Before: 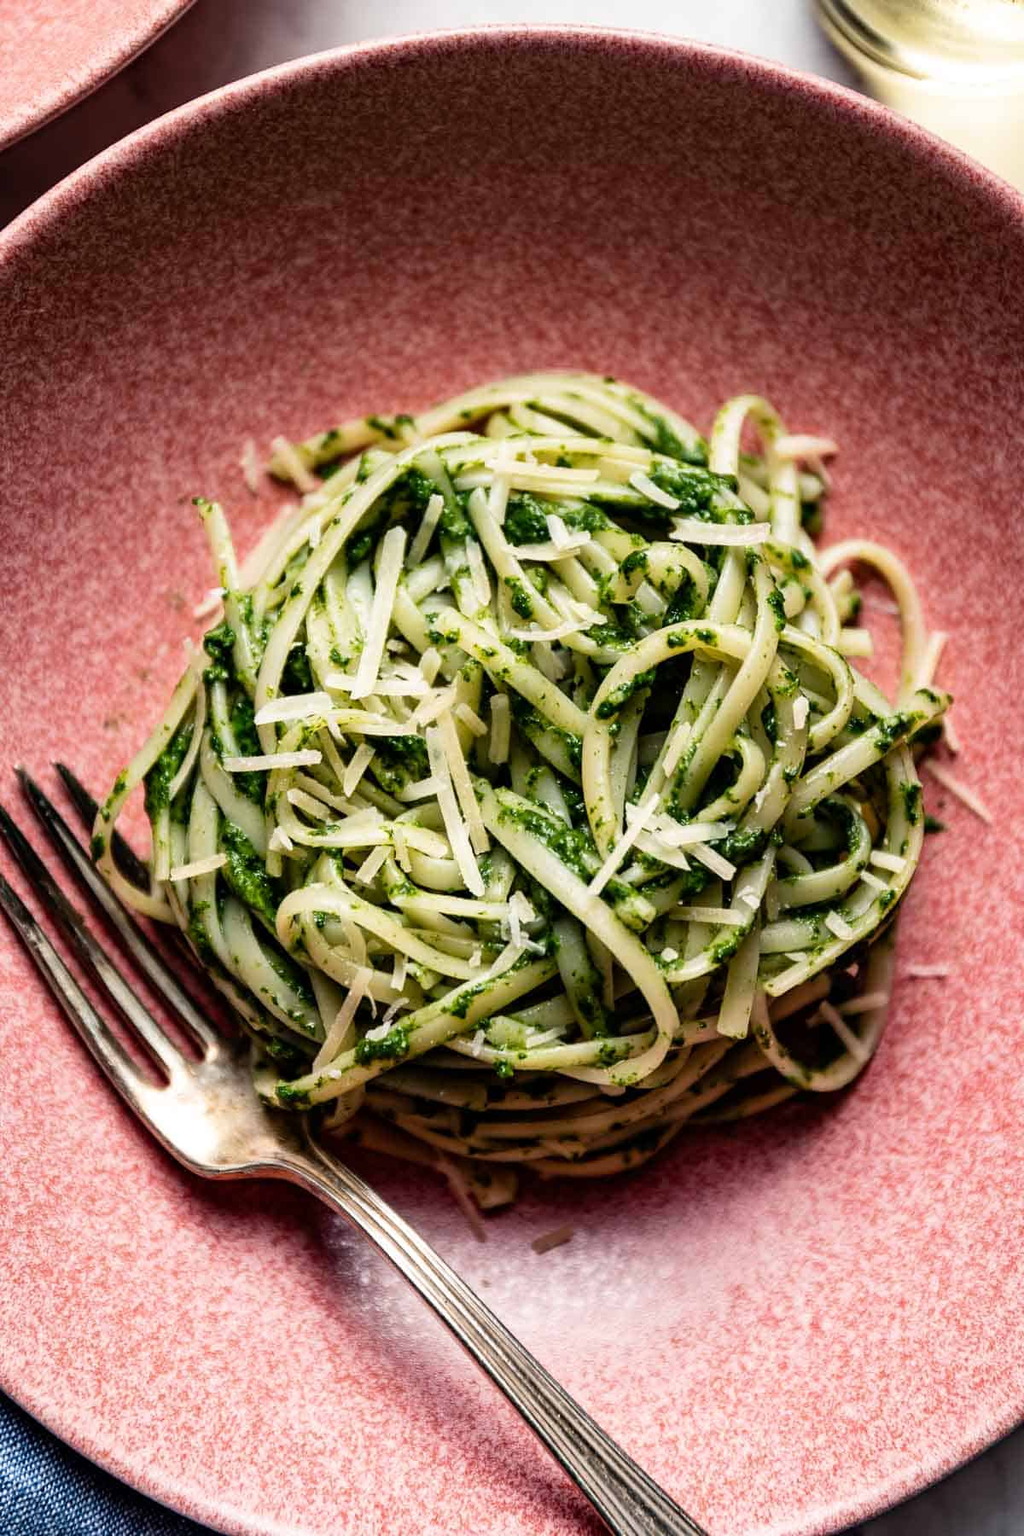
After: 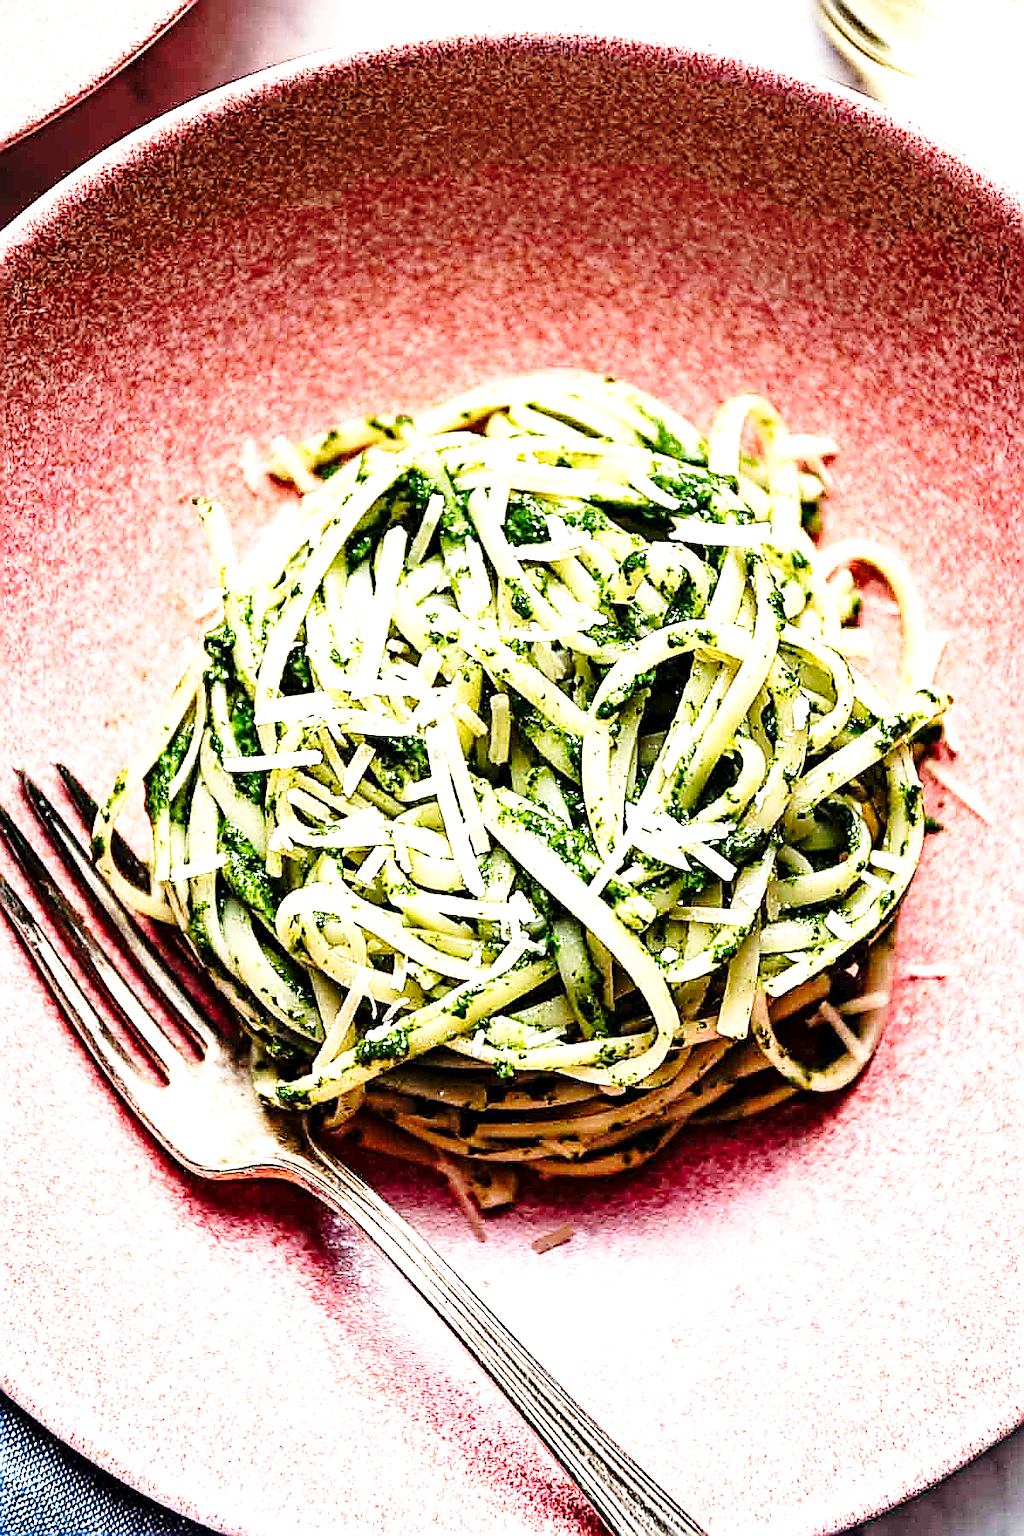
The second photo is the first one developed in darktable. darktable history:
base curve: curves: ch0 [(0, 0) (0.028, 0.03) (0.121, 0.232) (0.46, 0.748) (0.859, 0.968) (1, 1)], preserve colors none
exposure: black level correction 0.001, exposure 1.129 EV, compensate exposure bias true, compensate highlight preservation false
sharpen: amount 1.861
tone equalizer: on, module defaults
